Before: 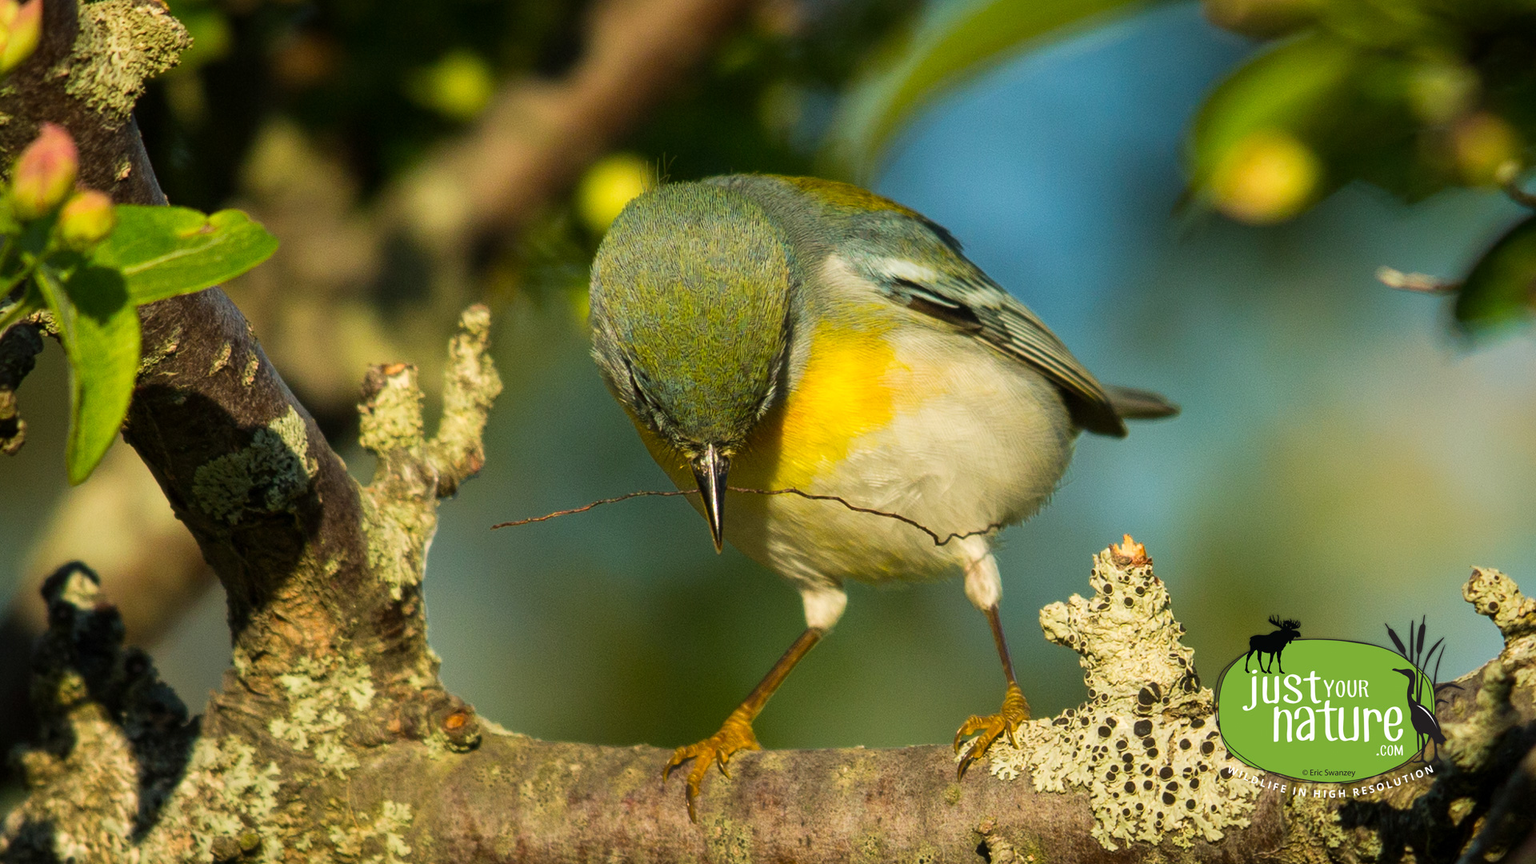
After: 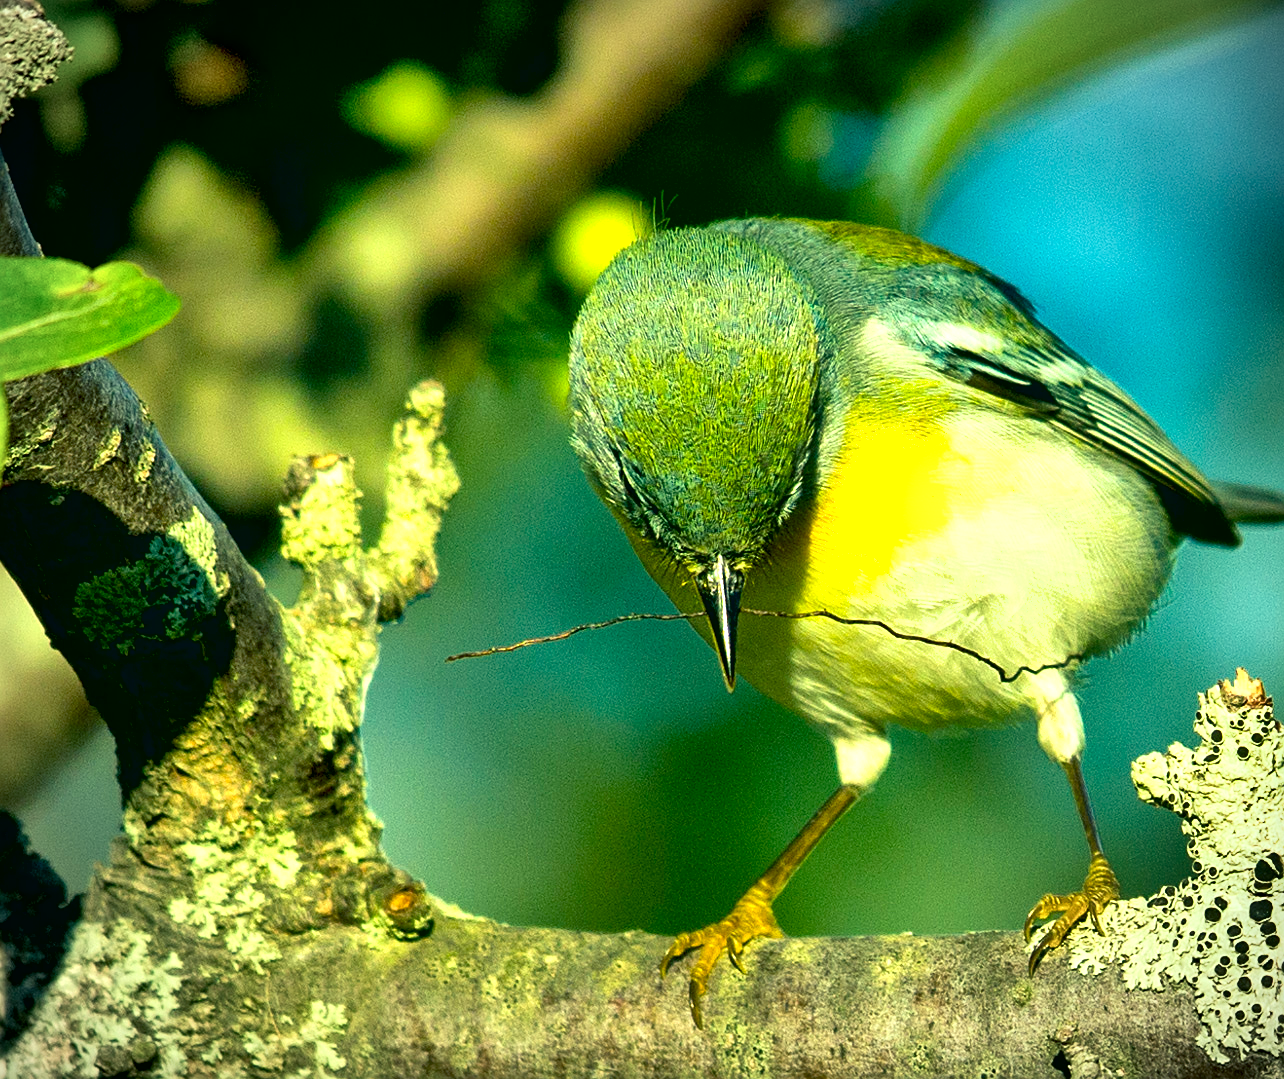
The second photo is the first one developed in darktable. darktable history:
sharpen: amount 0.495
local contrast: mode bilateral grid, contrast 21, coarseness 50, detail 119%, midtone range 0.2
crop and rotate: left 8.801%, right 24.299%
exposure: black level correction 0.01, exposure 1 EV, compensate exposure bias true, compensate highlight preservation false
vignetting: fall-off start 81.84%, fall-off radius 62.55%, automatic ratio true, width/height ratio 1.412
color correction: highlights a* -19.86, highlights b* 9.8, shadows a* -21.07, shadows b* -11.38
shadows and highlights: low approximation 0.01, soften with gaussian
